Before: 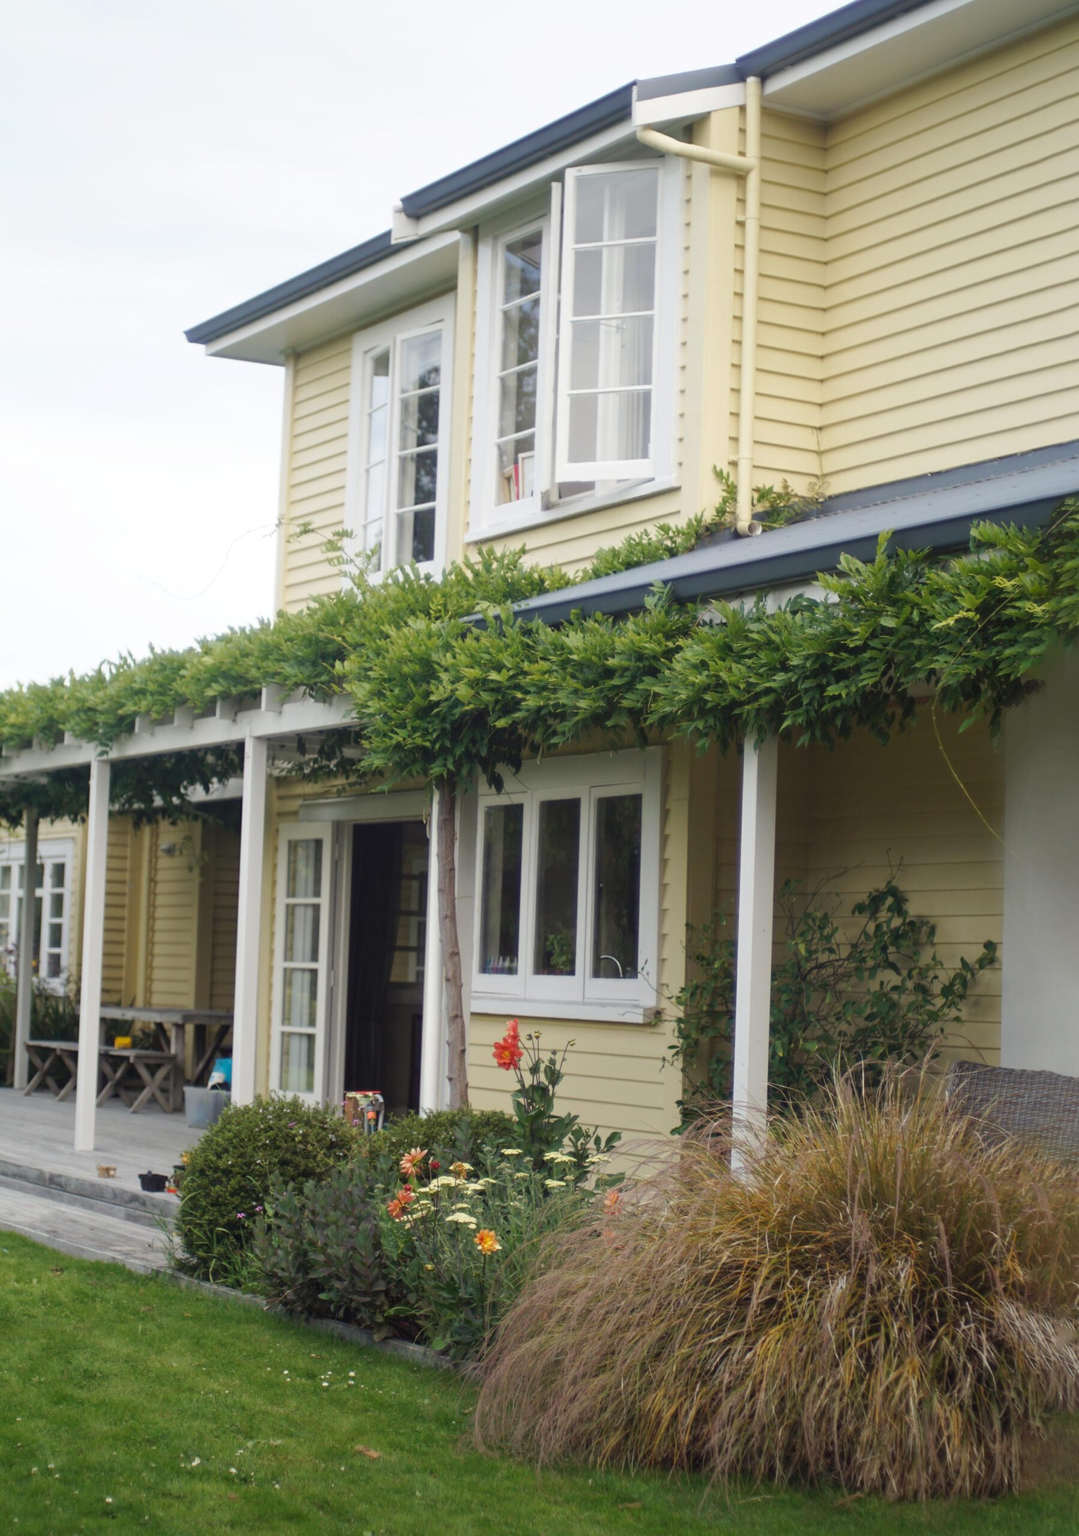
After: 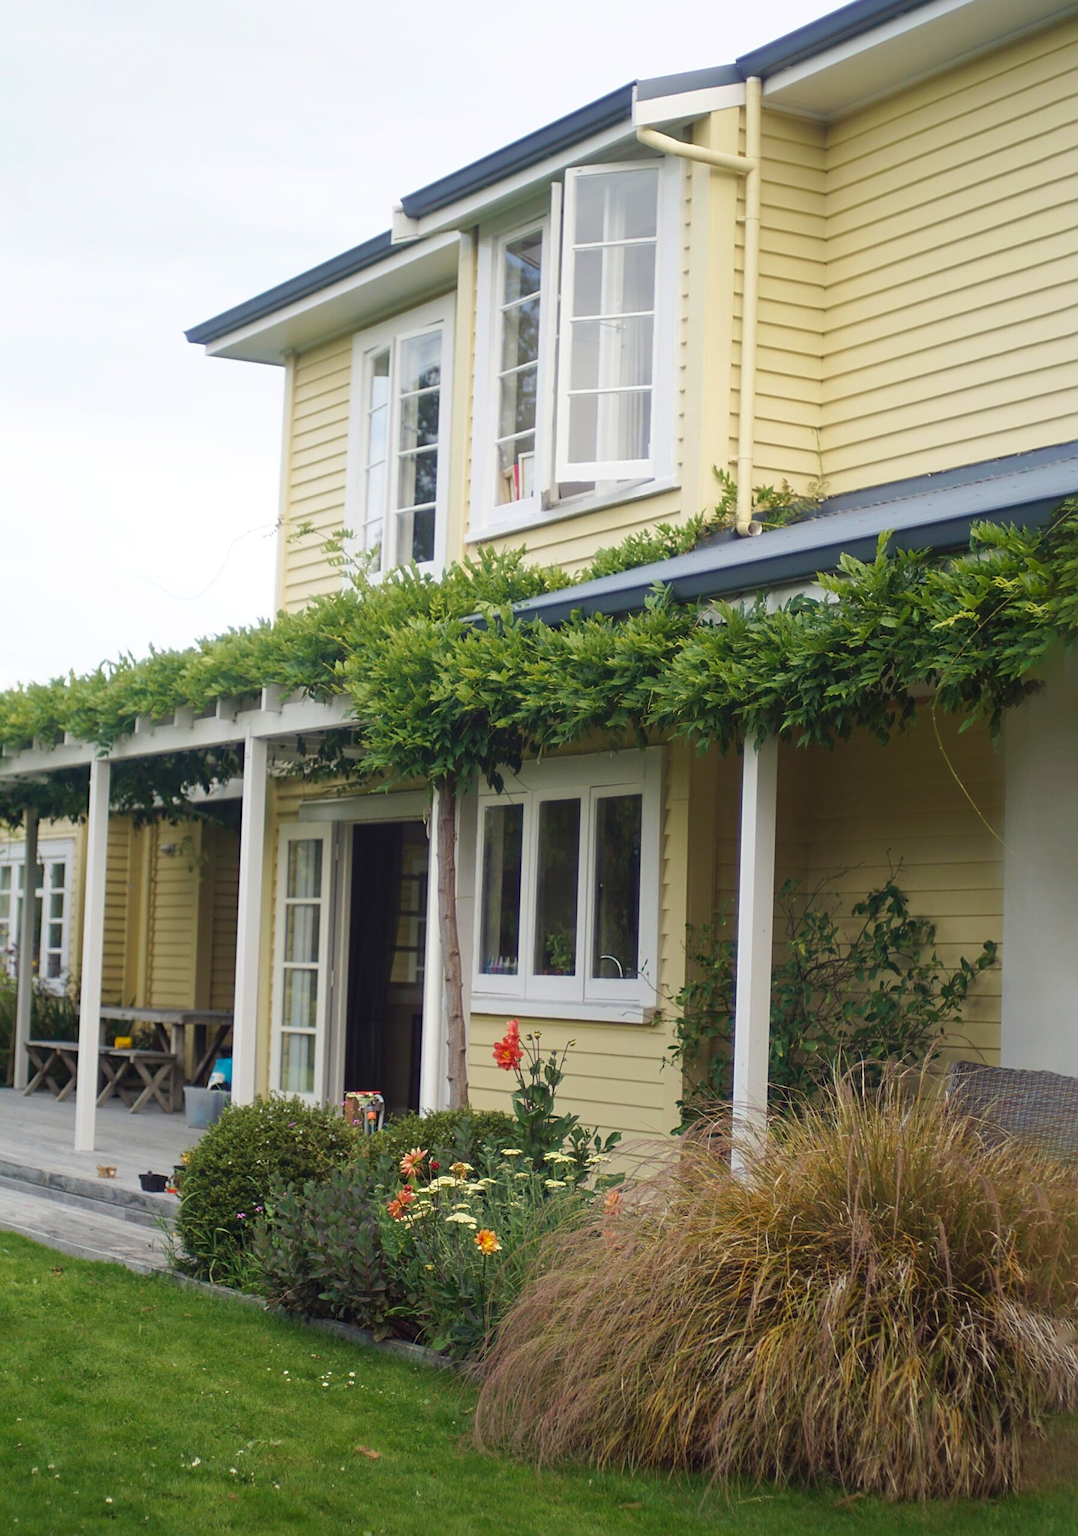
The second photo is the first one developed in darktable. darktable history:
sharpen: on, module defaults
color correction: highlights b* 0.023, saturation 1.09
velvia: strength 15.66%
